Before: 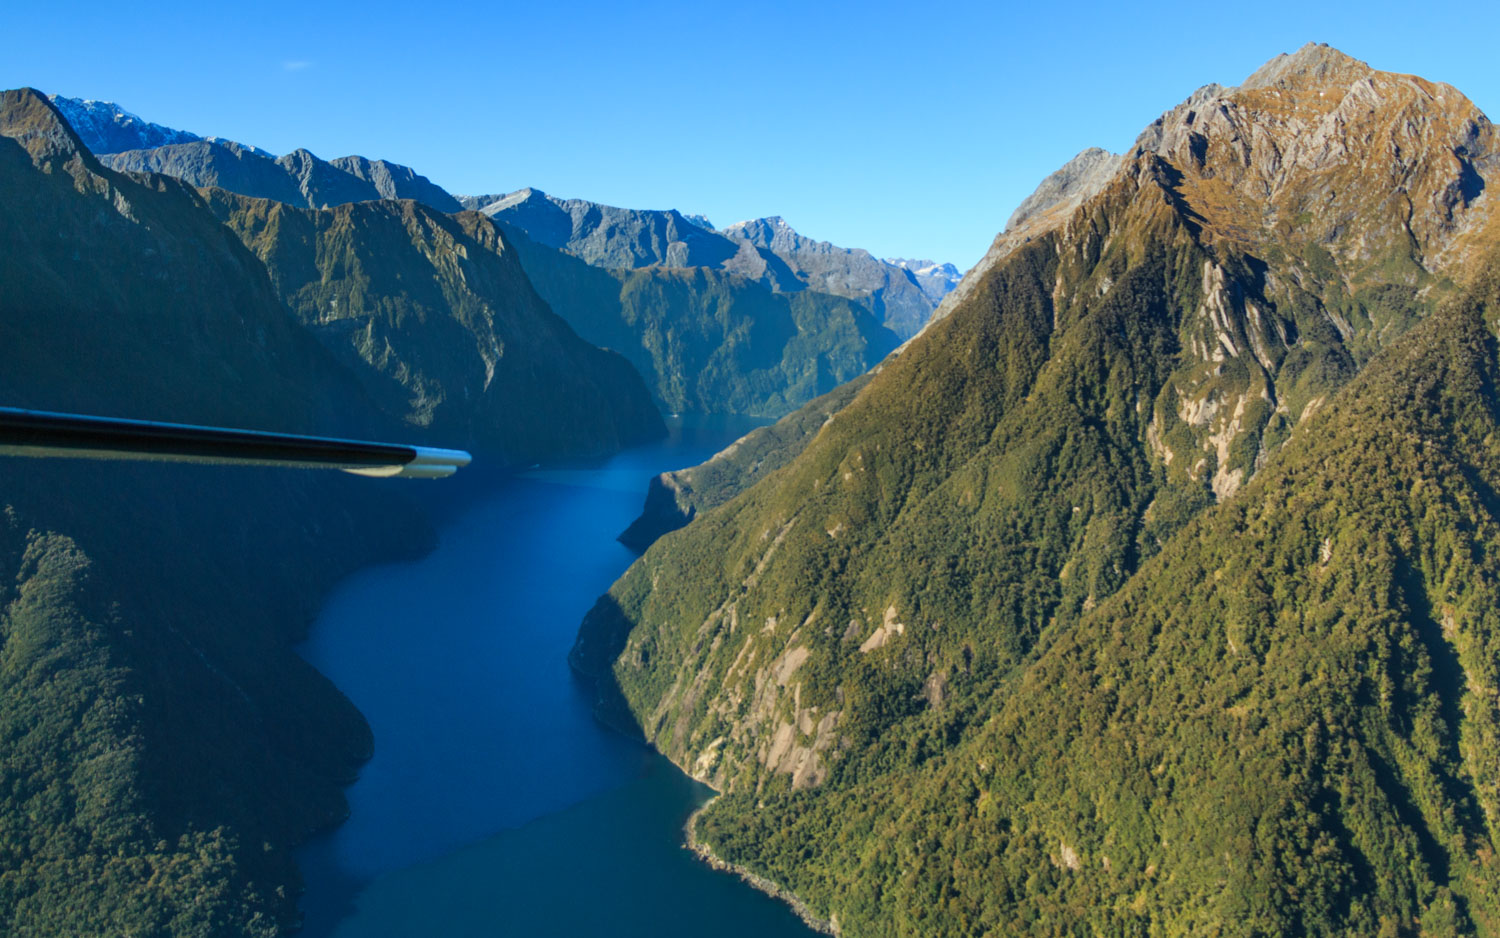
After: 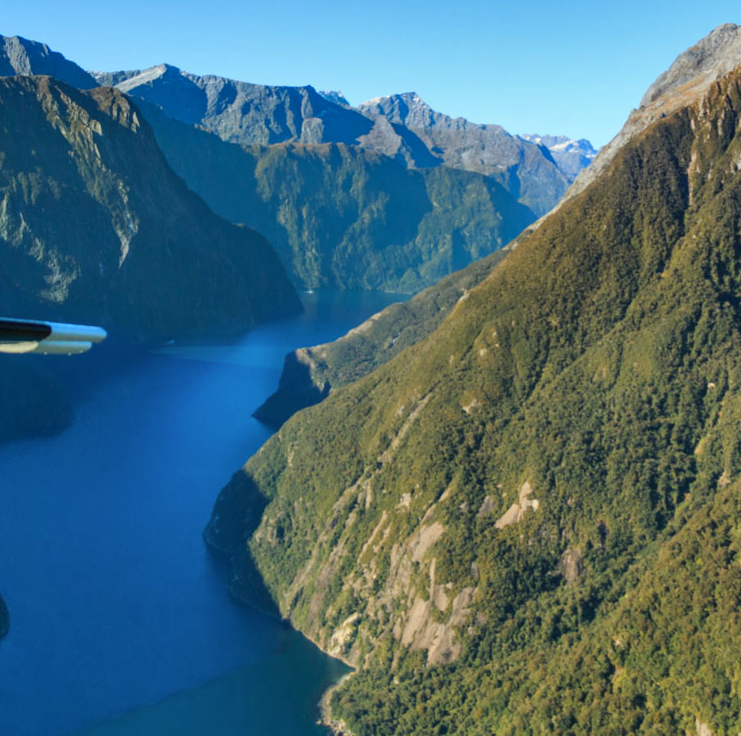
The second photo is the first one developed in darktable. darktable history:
crop and rotate: angle 0.02°, left 24.353%, top 13.219%, right 26.156%, bottom 8.224%
shadows and highlights: soften with gaussian
base curve: curves: ch0 [(0, 0) (0.283, 0.295) (1, 1)], preserve colors none
